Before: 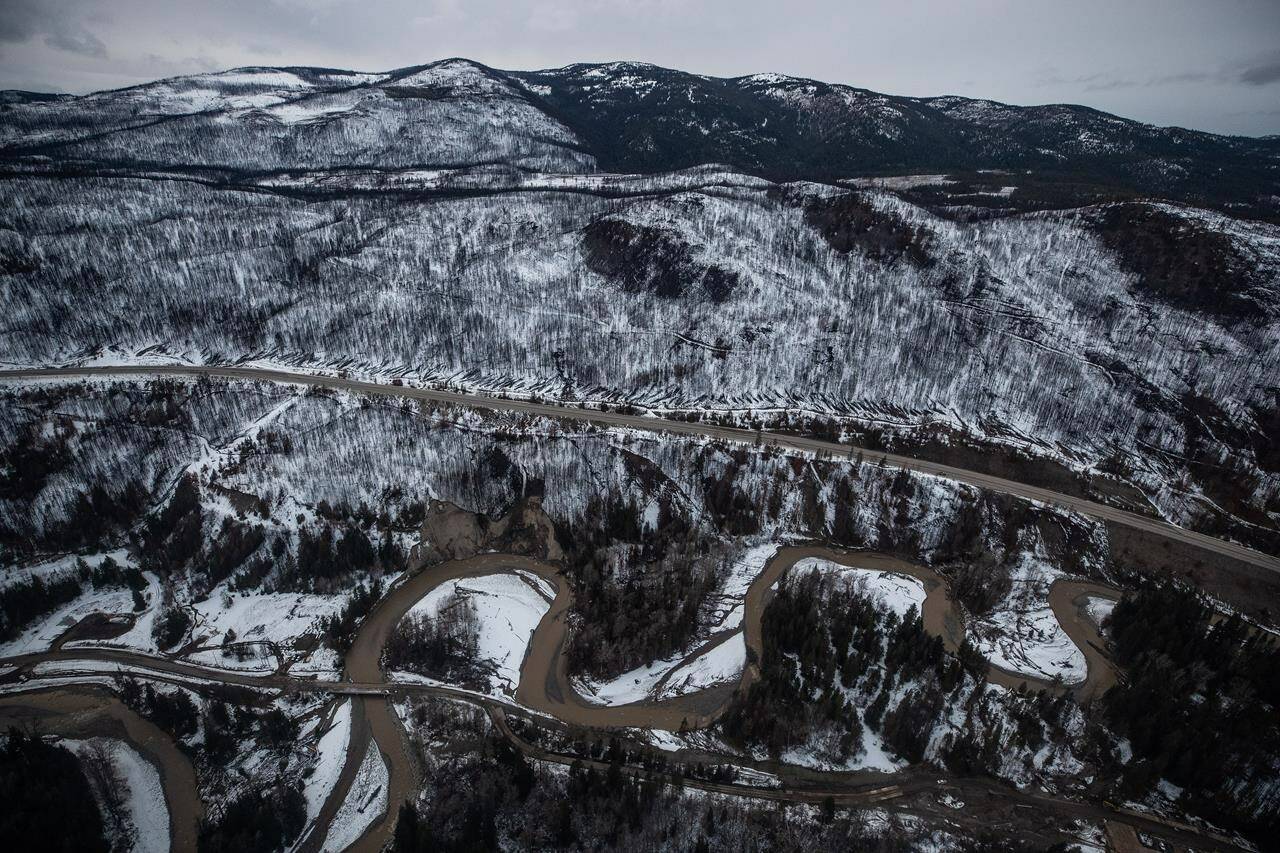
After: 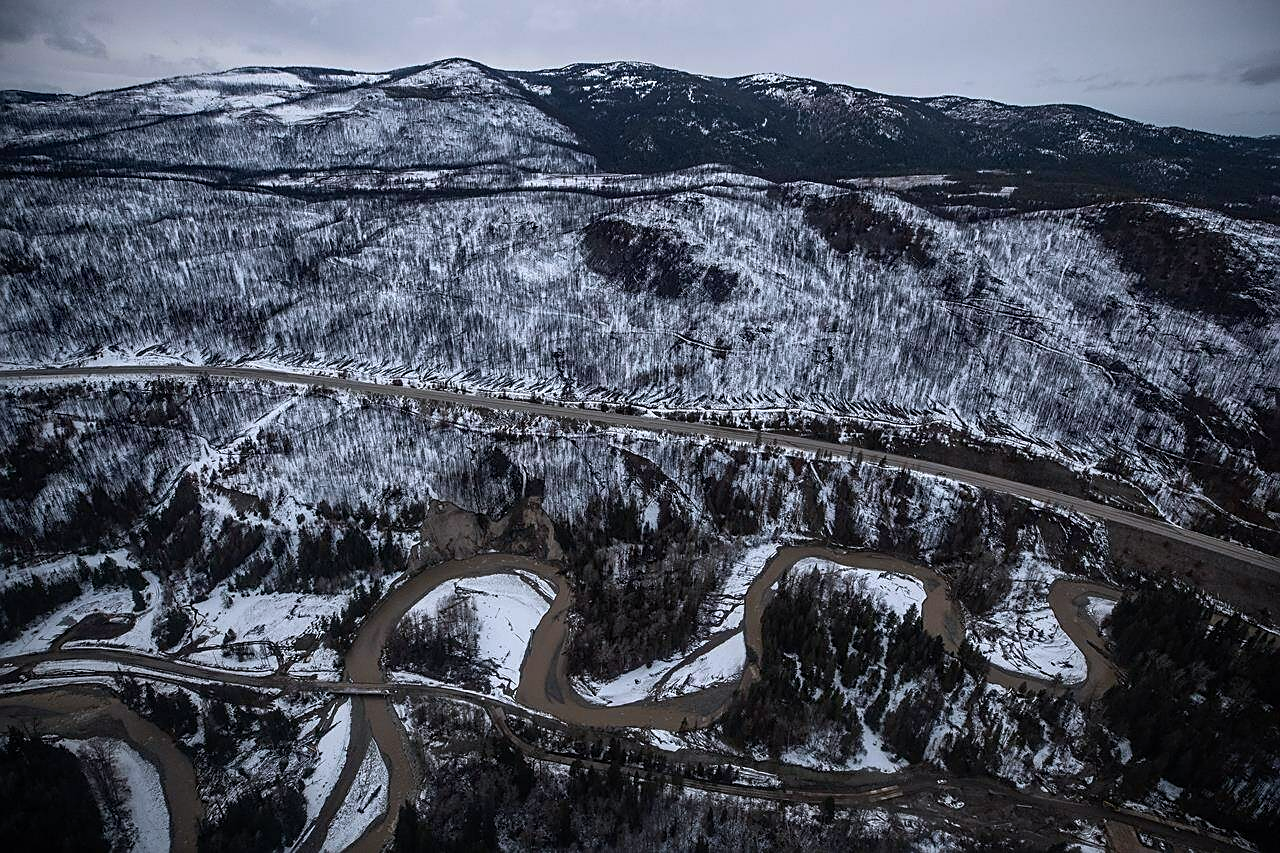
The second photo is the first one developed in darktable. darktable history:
sharpen: on, module defaults
white balance: red 0.984, blue 1.059
